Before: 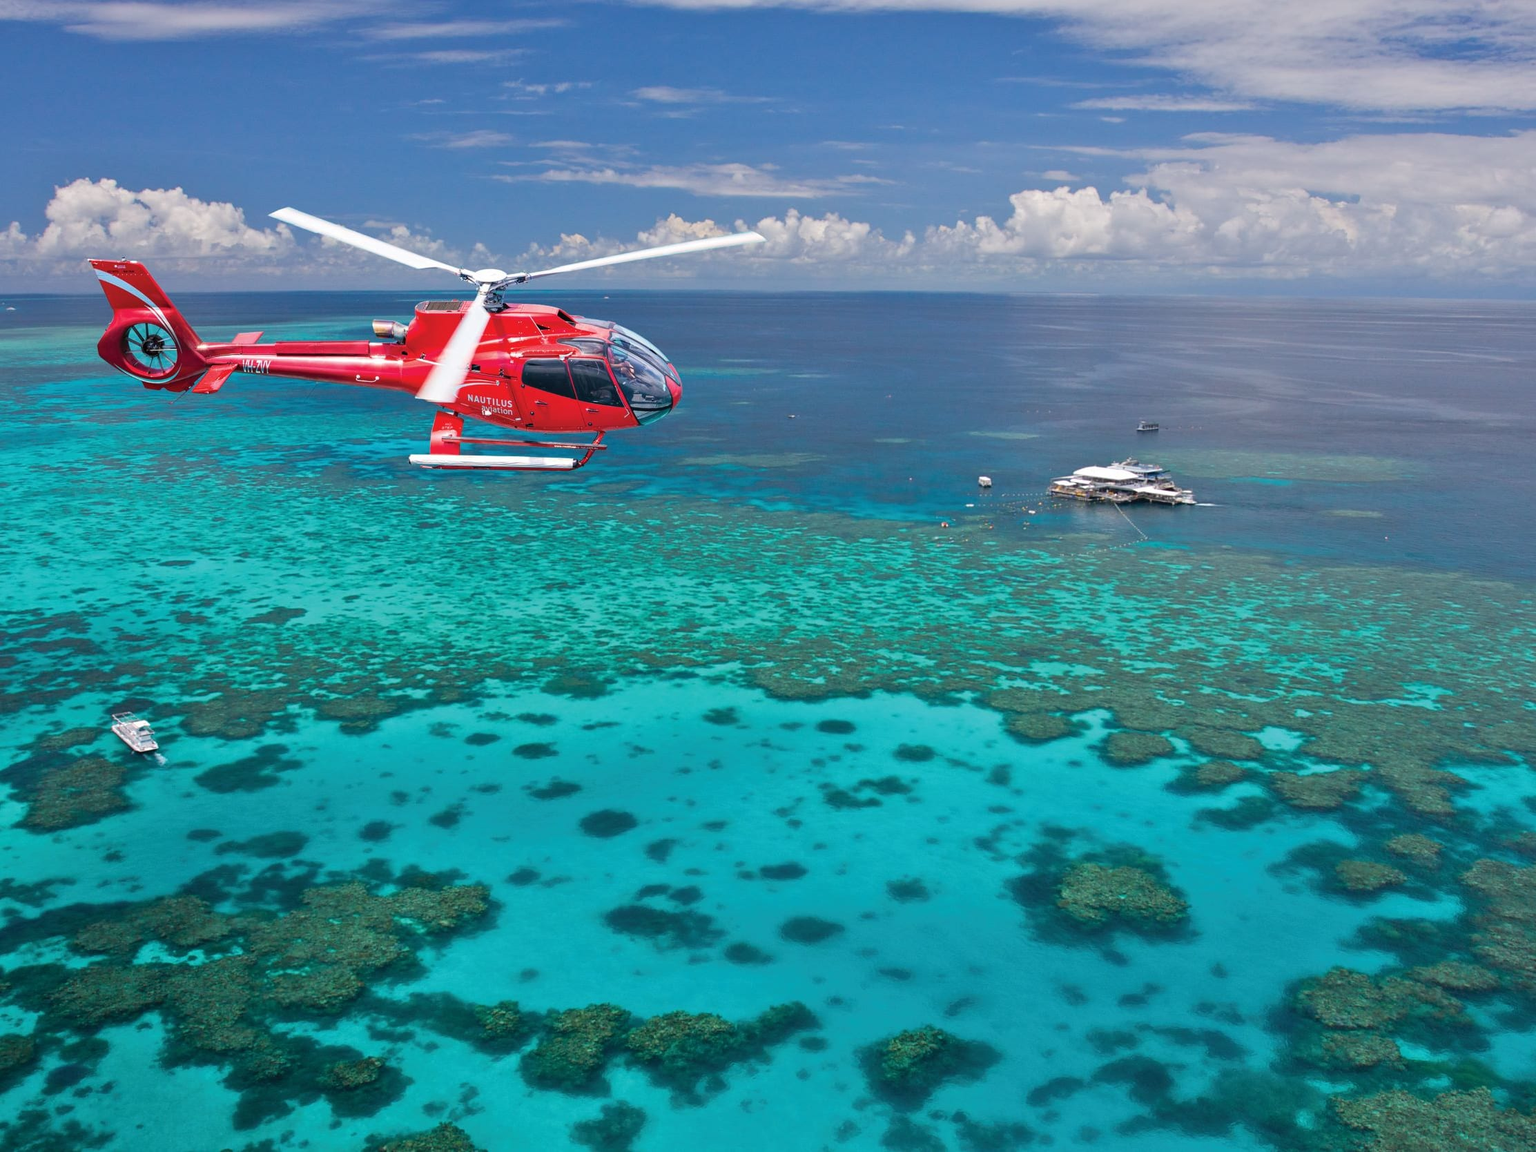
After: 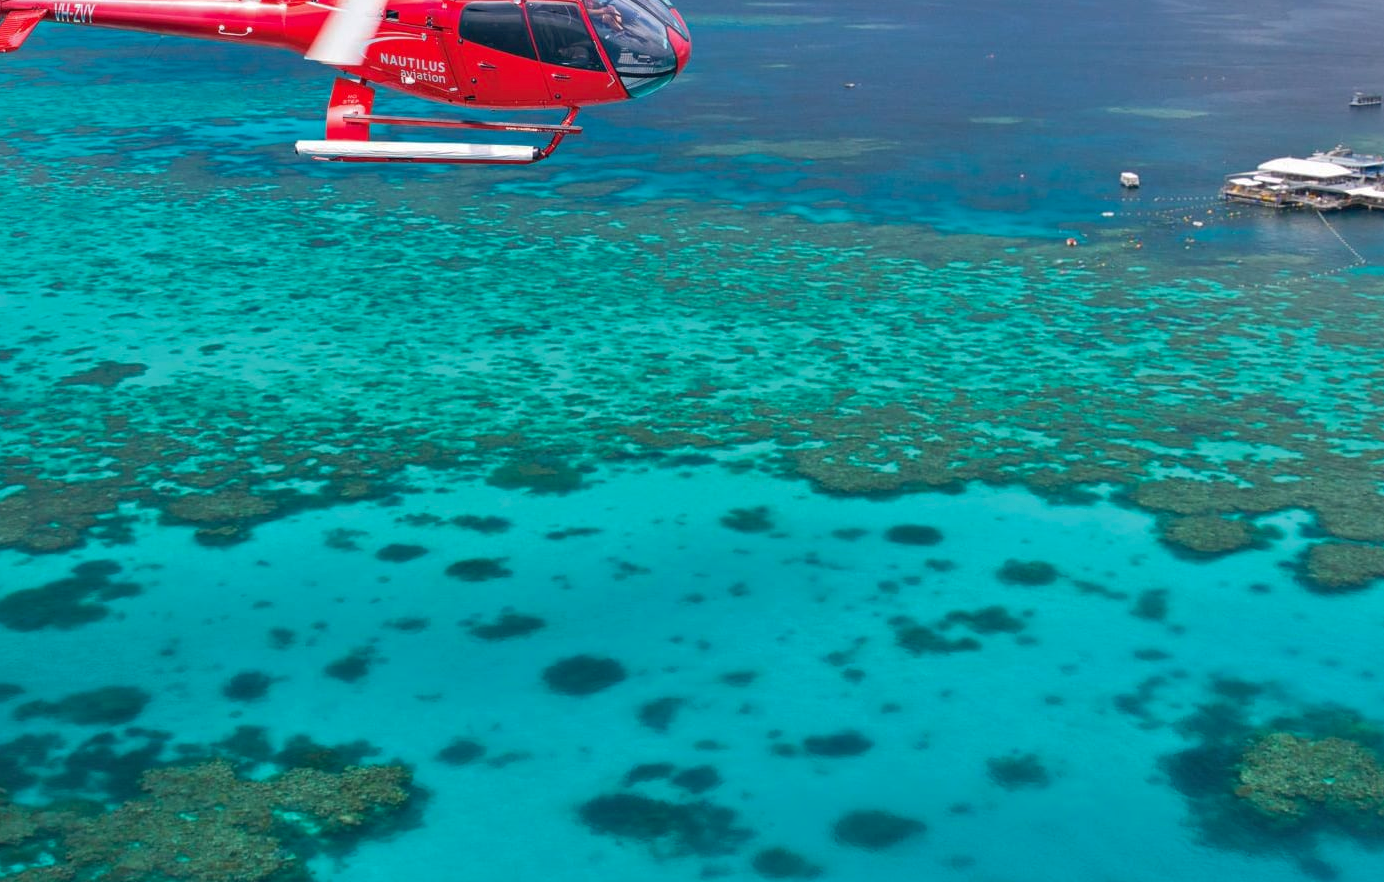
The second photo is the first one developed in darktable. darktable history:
contrast brightness saturation: contrast 0.043, saturation 0.069
crop: left 13.363%, top 31.091%, right 24.433%, bottom 16.012%
shadows and highlights: on, module defaults
